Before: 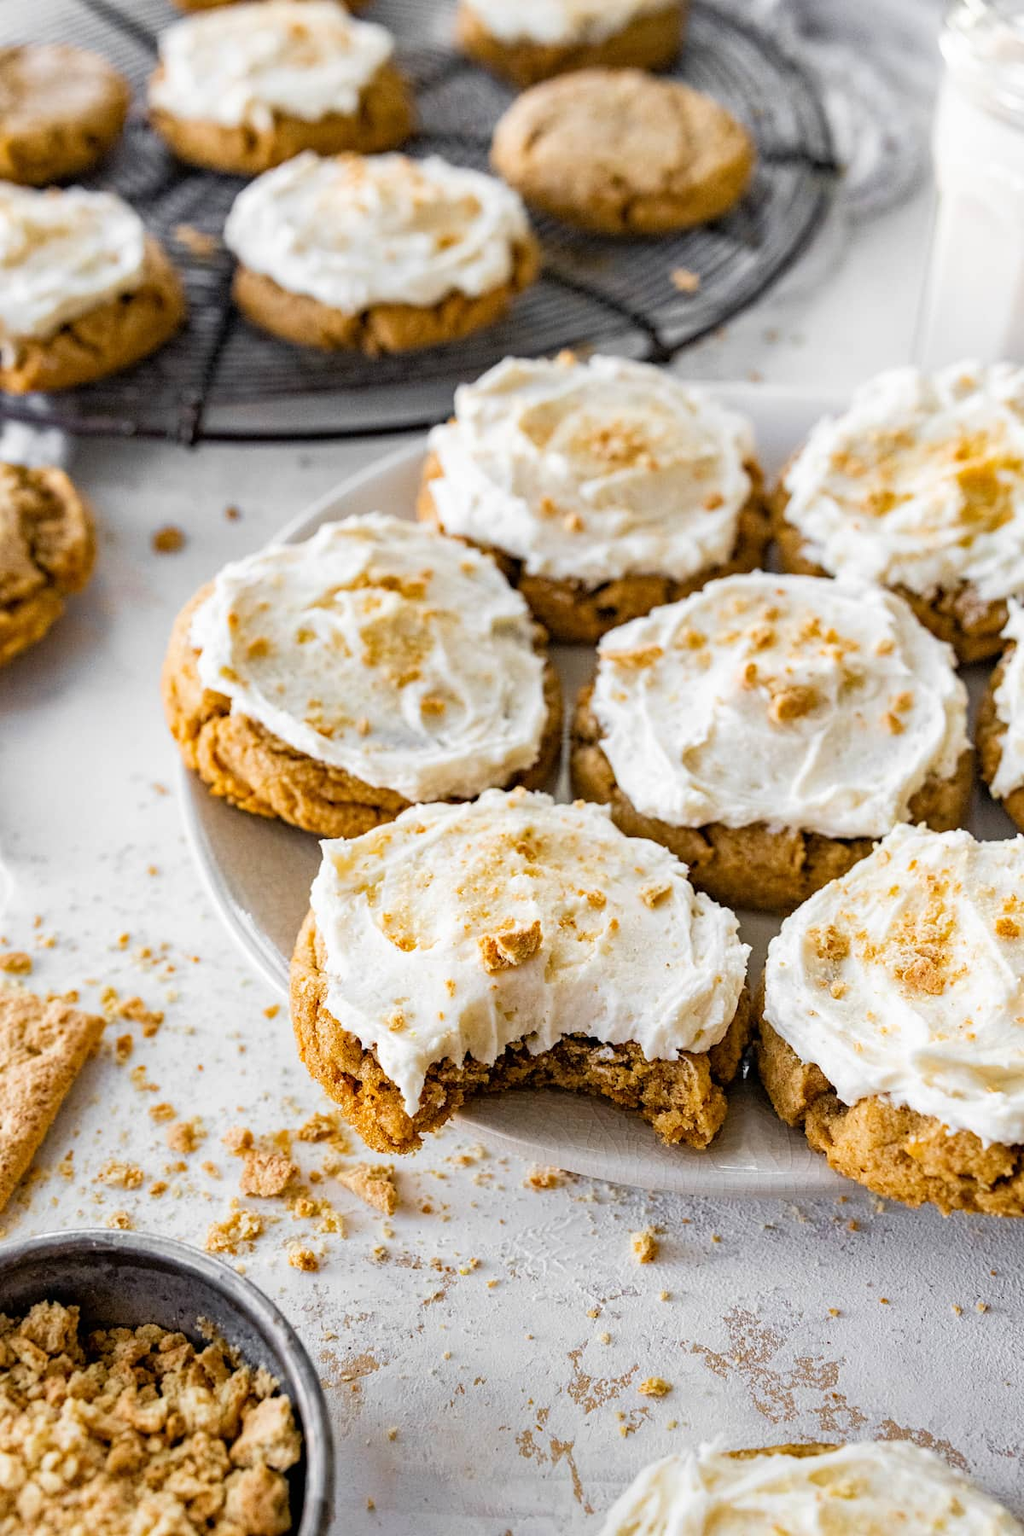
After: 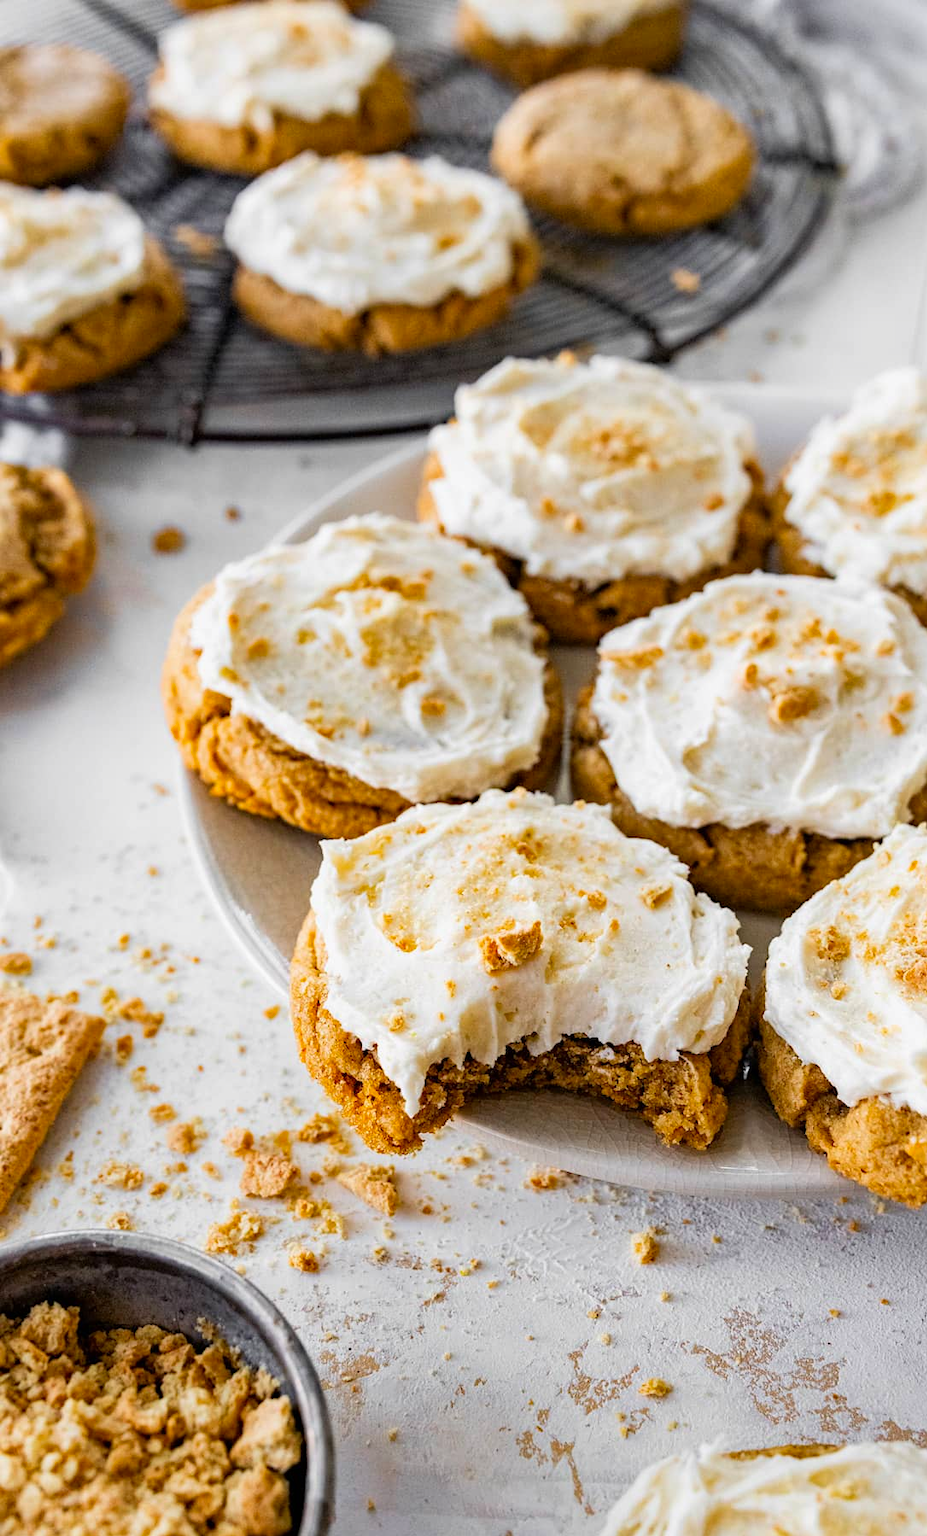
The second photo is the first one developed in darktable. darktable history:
color correction: highlights a* 0.044, highlights b* -0.284
crop: right 9.481%, bottom 0.031%
exposure: exposure -0.069 EV, compensate exposure bias true, compensate highlight preservation false
contrast brightness saturation: contrast 0.043, saturation 0.159
